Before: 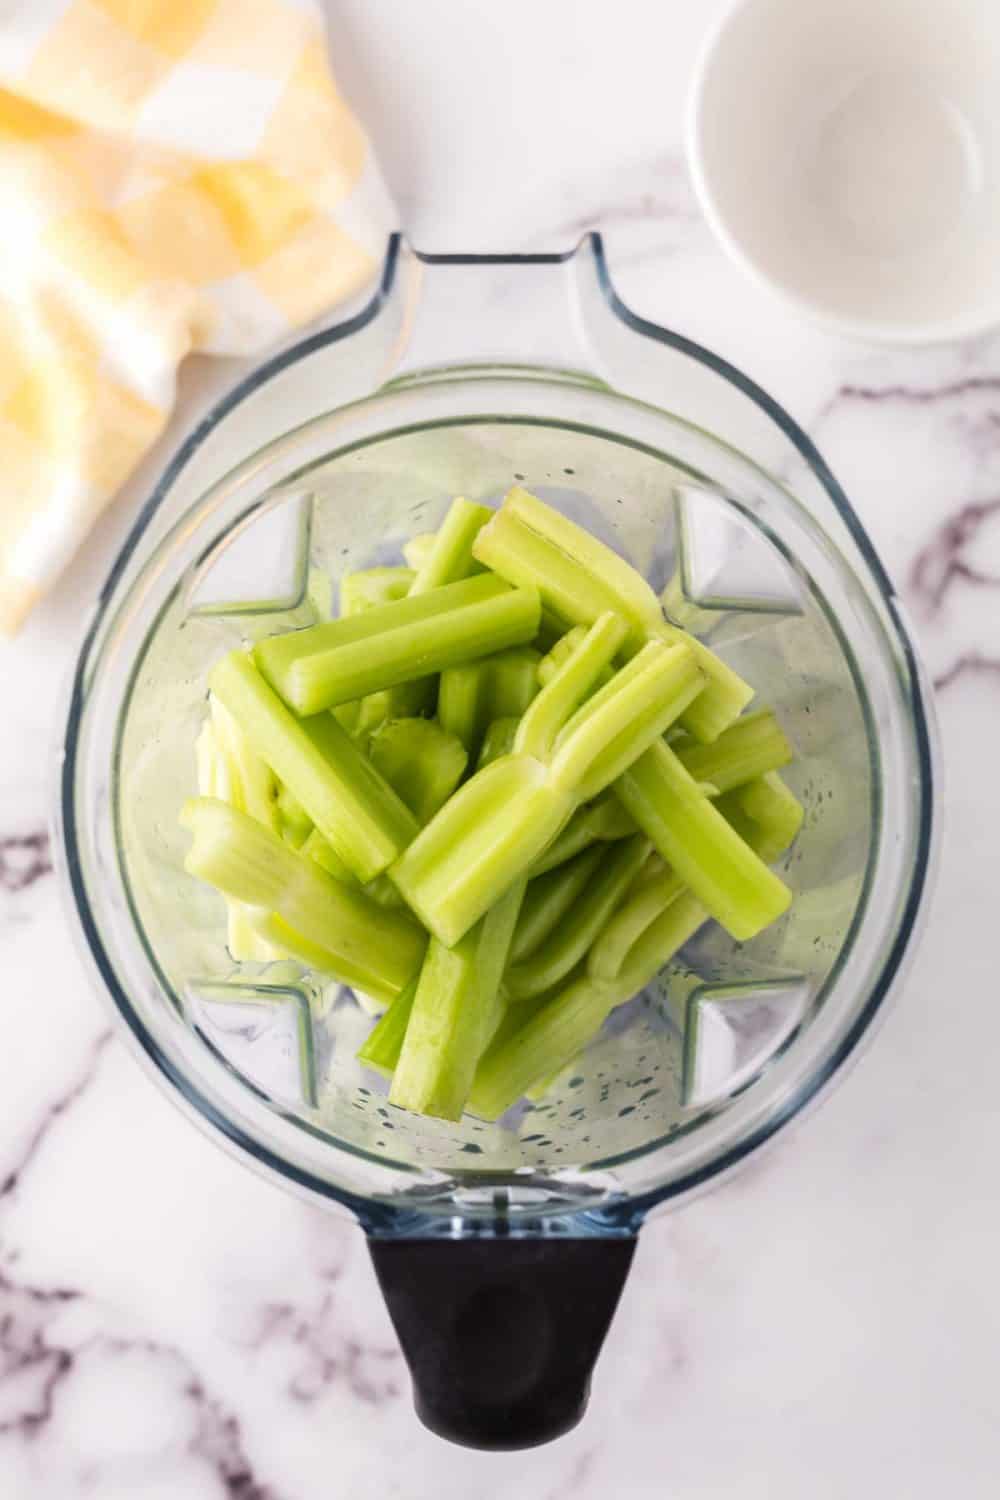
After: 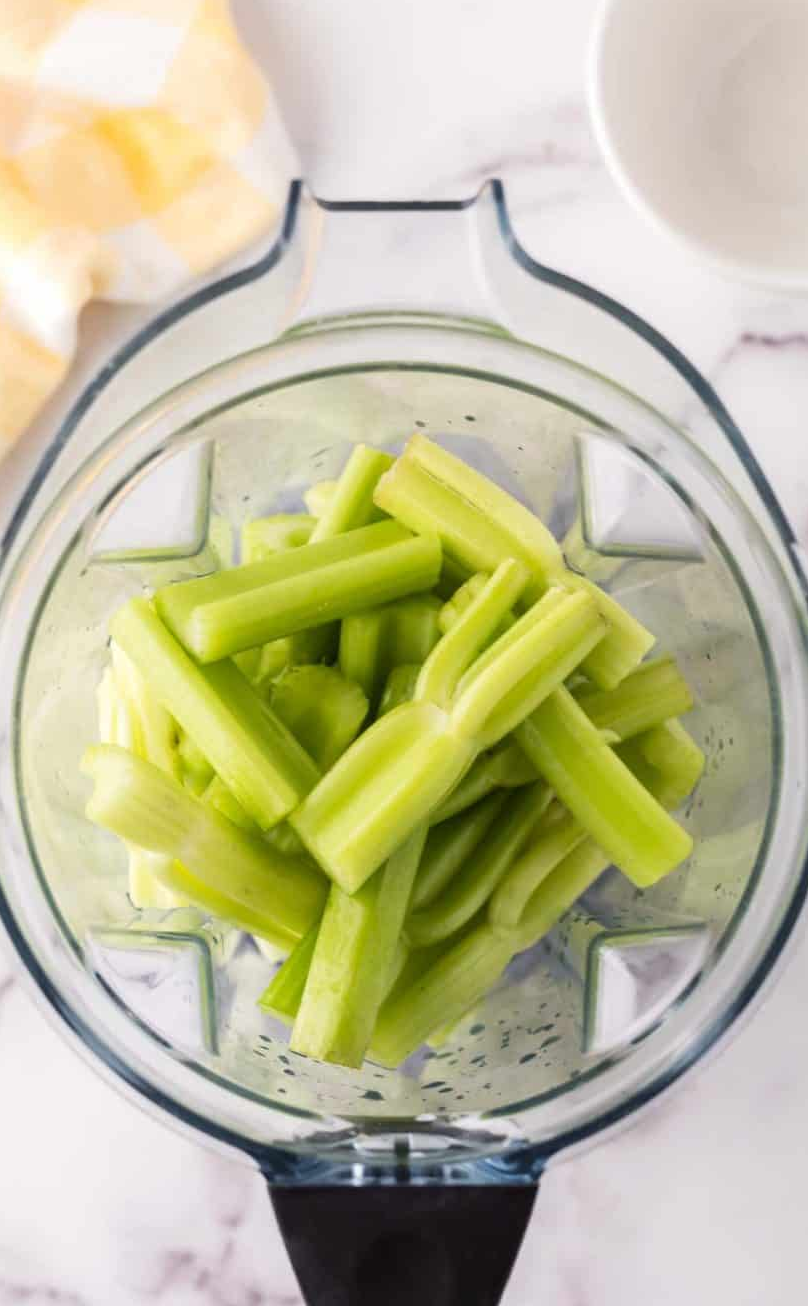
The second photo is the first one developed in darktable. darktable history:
crop: left 9.947%, top 3.558%, right 9.224%, bottom 9.311%
